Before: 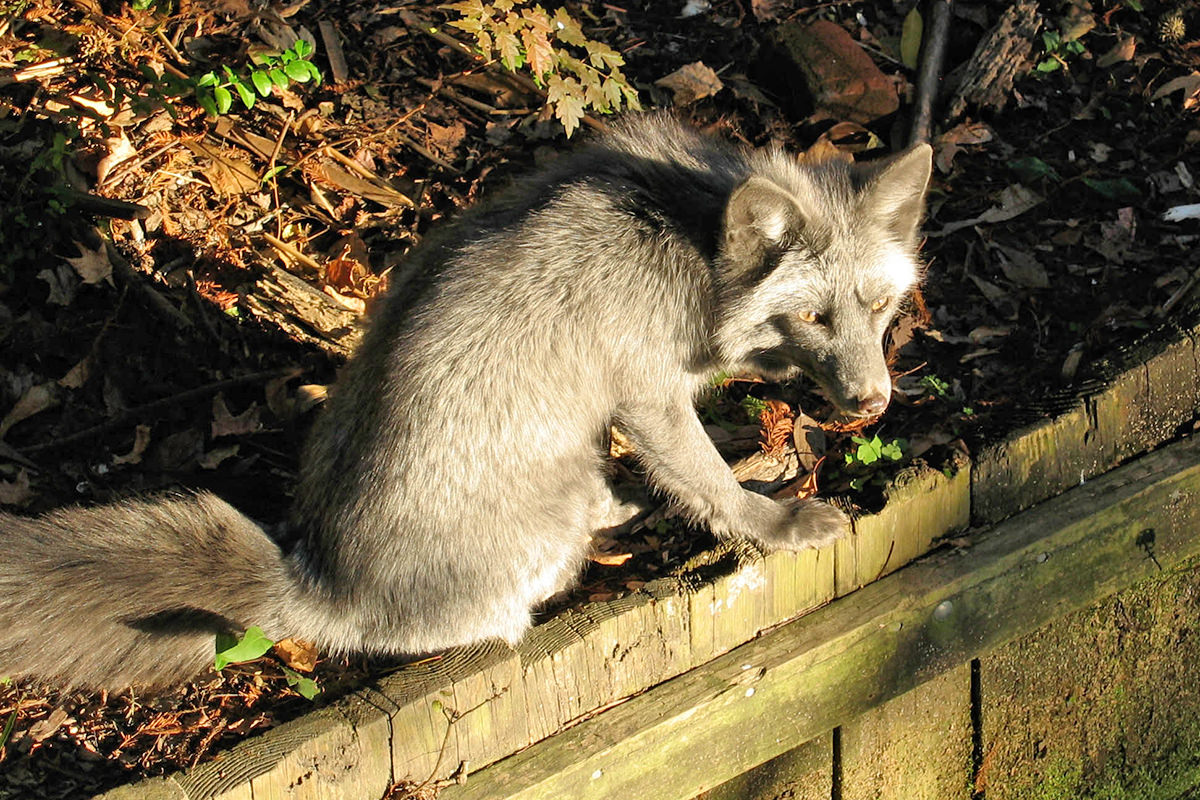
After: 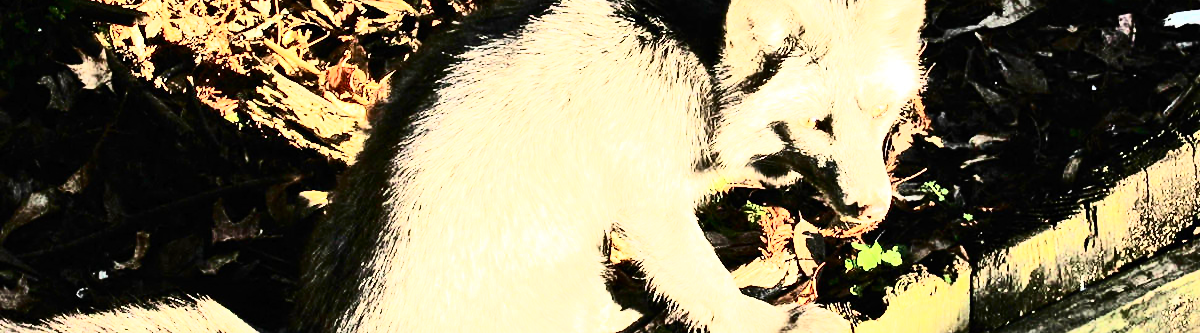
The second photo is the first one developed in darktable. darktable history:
tone equalizer: -7 EV 0.158 EV, -6 EV 0.579 EV, -5 EV 1.19 EV, -4 EV 1.33 EV, -3 EV 1.18 EV, -2 EV 0.6 EV, -1 EV 0.161 EV, edges refinement/feathering 500, mask exposure compensation -1.57 EV, preserve details no
crop and rotate: top 24.326%, bottom 34.004%
contrast brightness saturation: contrast 0.923, brightness 0.203
